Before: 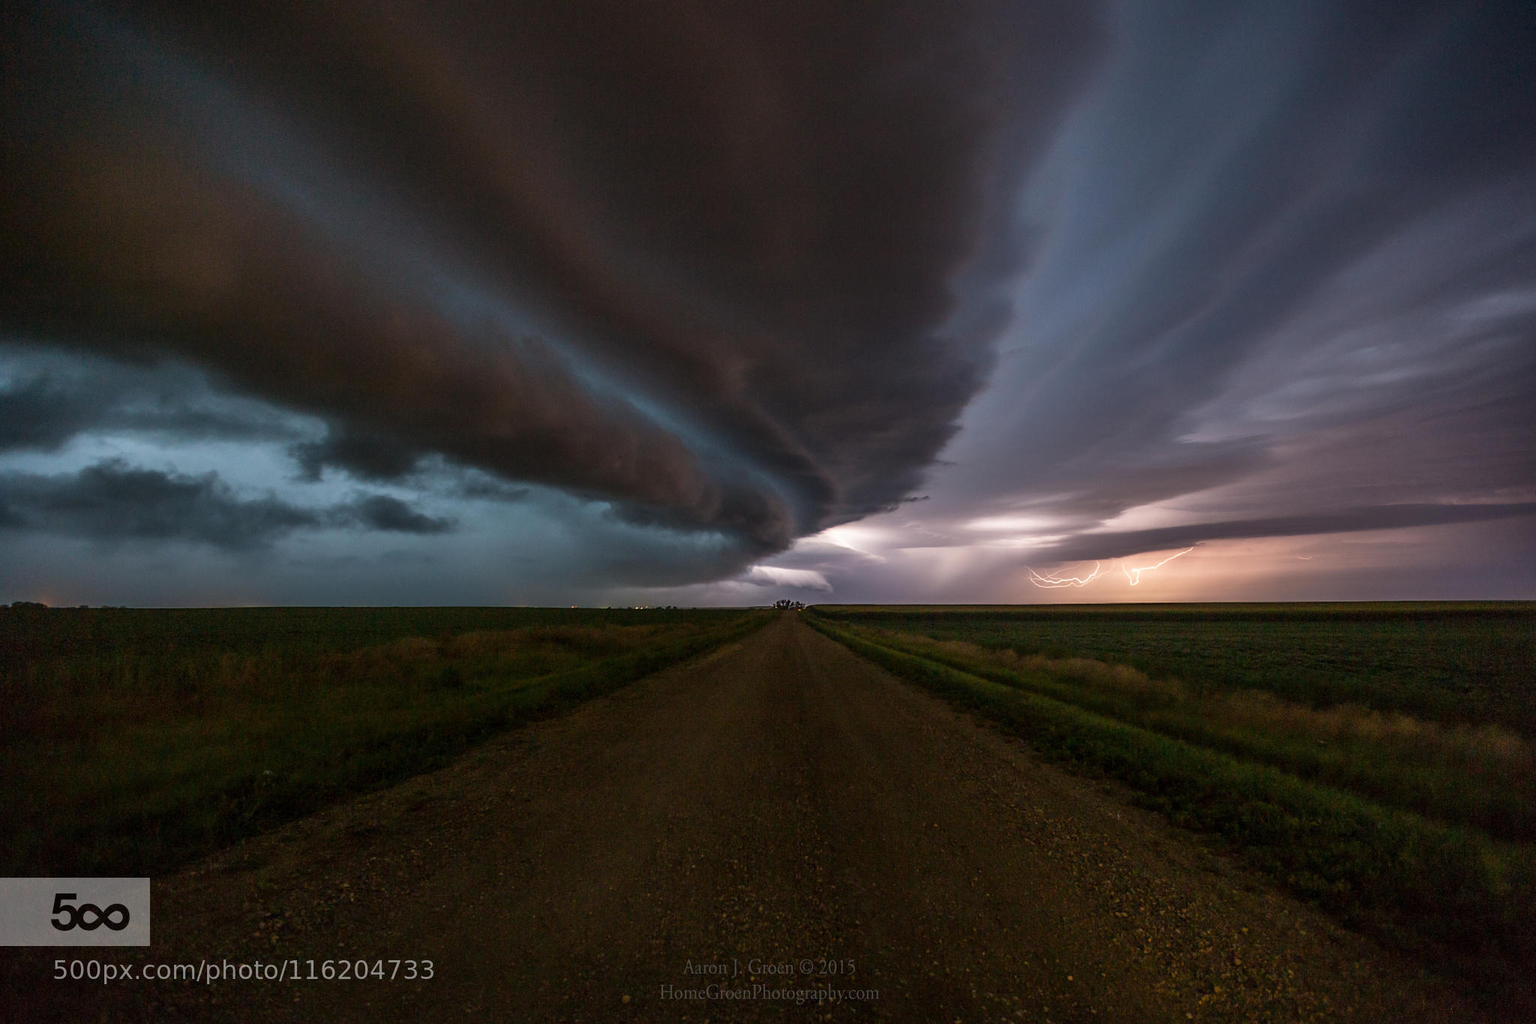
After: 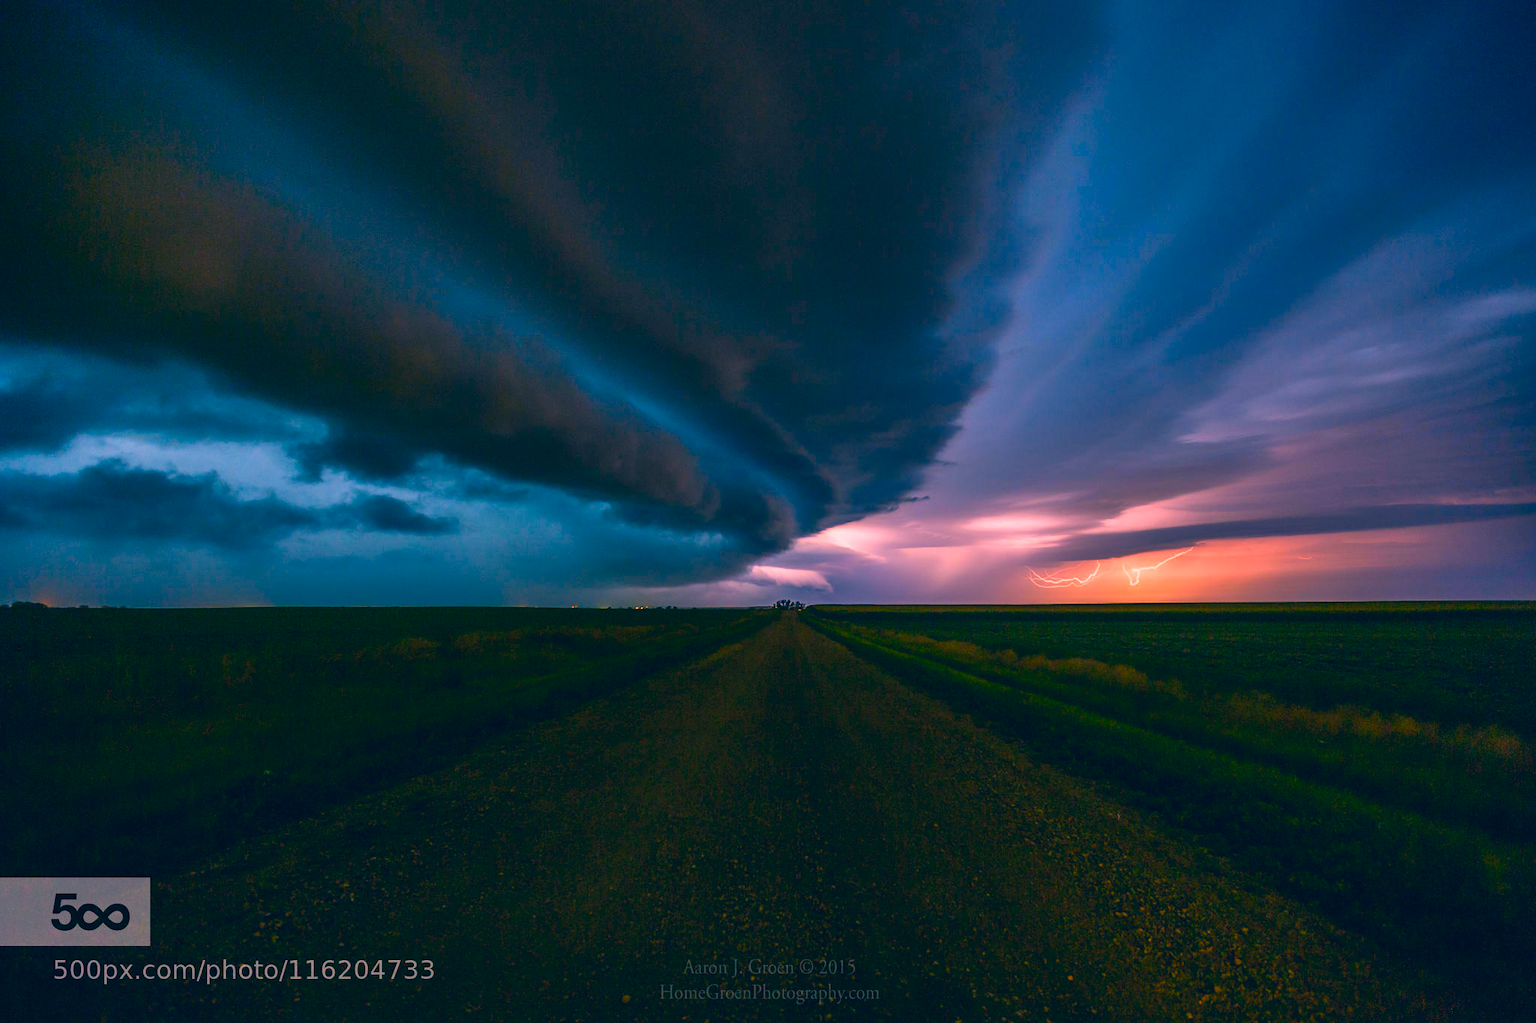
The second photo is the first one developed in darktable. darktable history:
color correction: highlights a* 17.31, highlights b* 0.192, shadows a* -14.76, shadows b* -13.91, saturation 1.55
color balance rgb: highlights gain › chroma 1.681%, highlights gain › hue 56.51°, perceptual saturation grading › global saturation 25.831%, global vibrance 20%
